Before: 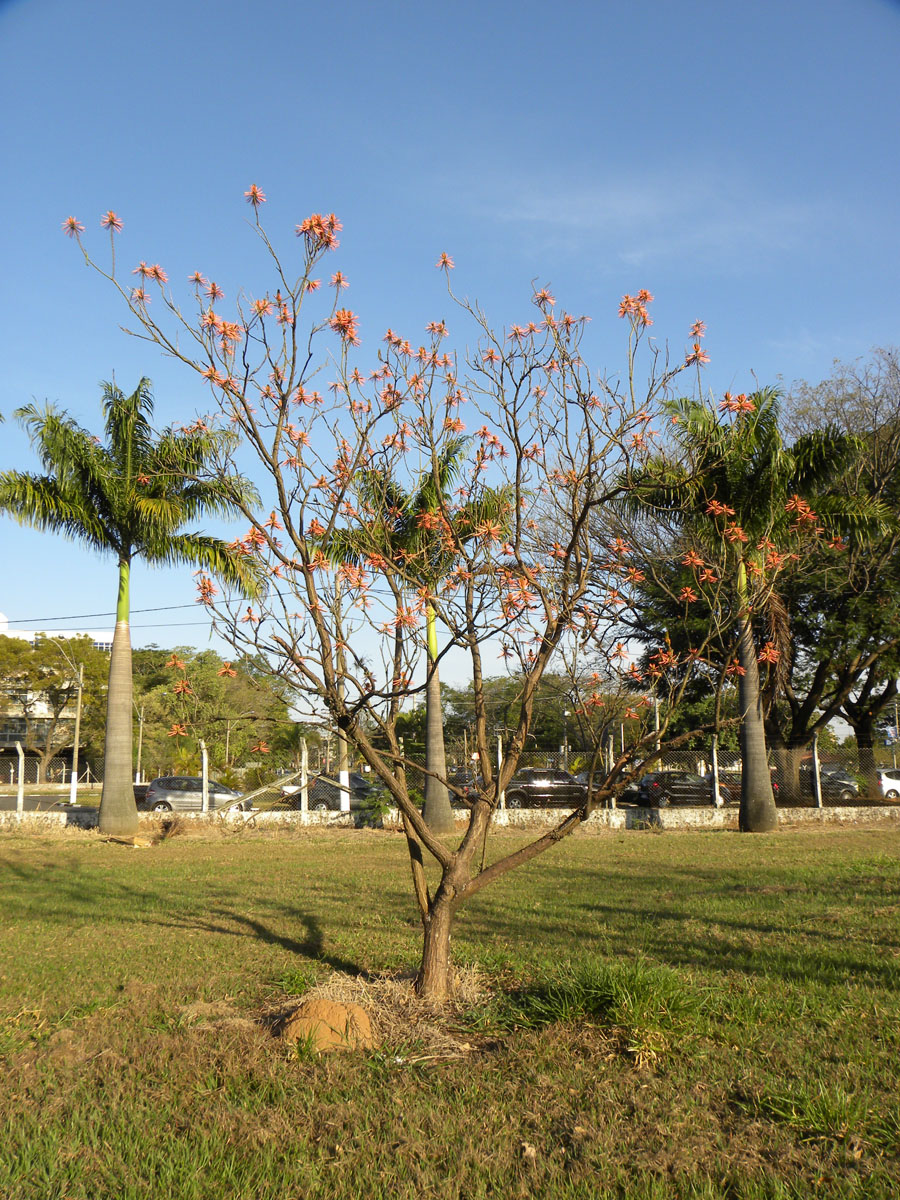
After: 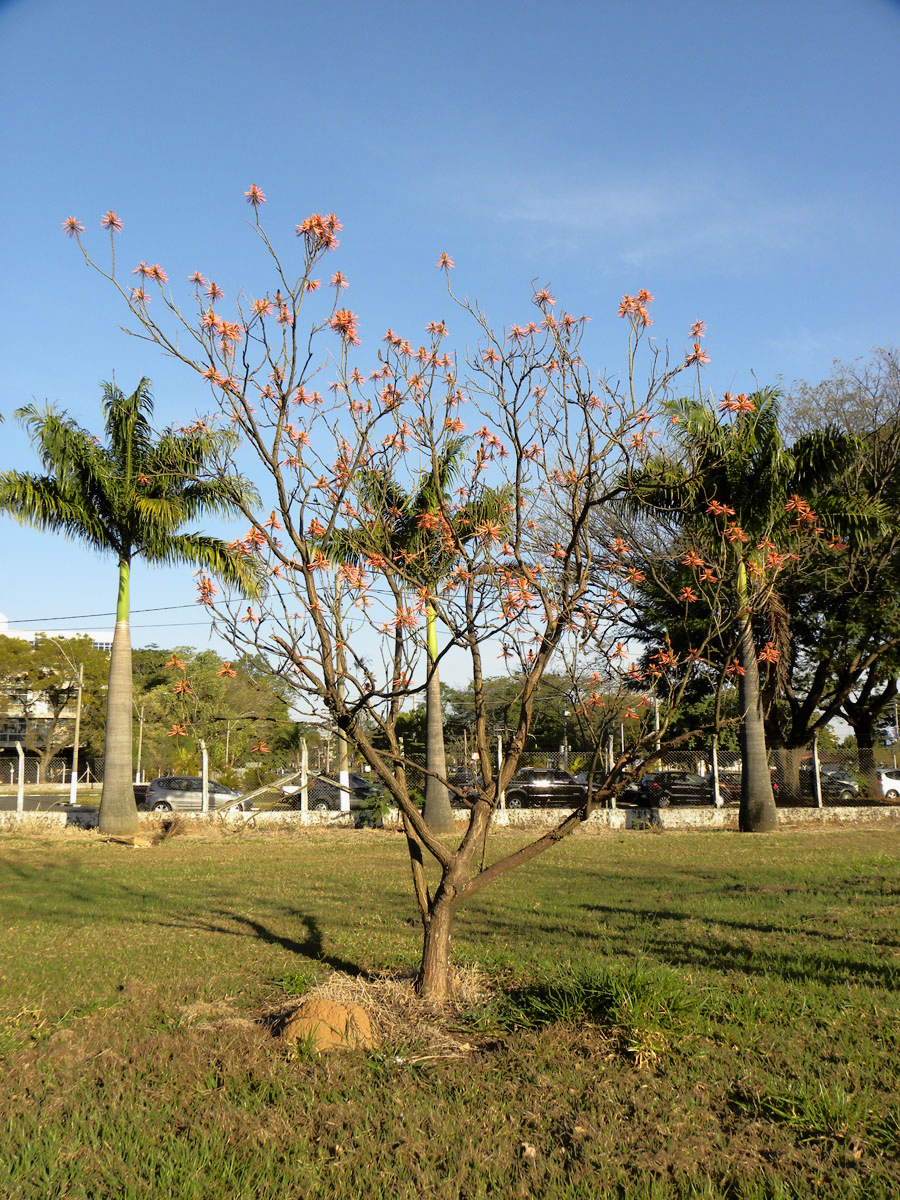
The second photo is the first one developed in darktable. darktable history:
tone equalizer: -8 EV -1.83 EV, -7 EV -1.12 EV, -6 EV -1.58 EV, edges refinement/feathering 500, mask exposure compensation -1.57 EV, preserve details no
